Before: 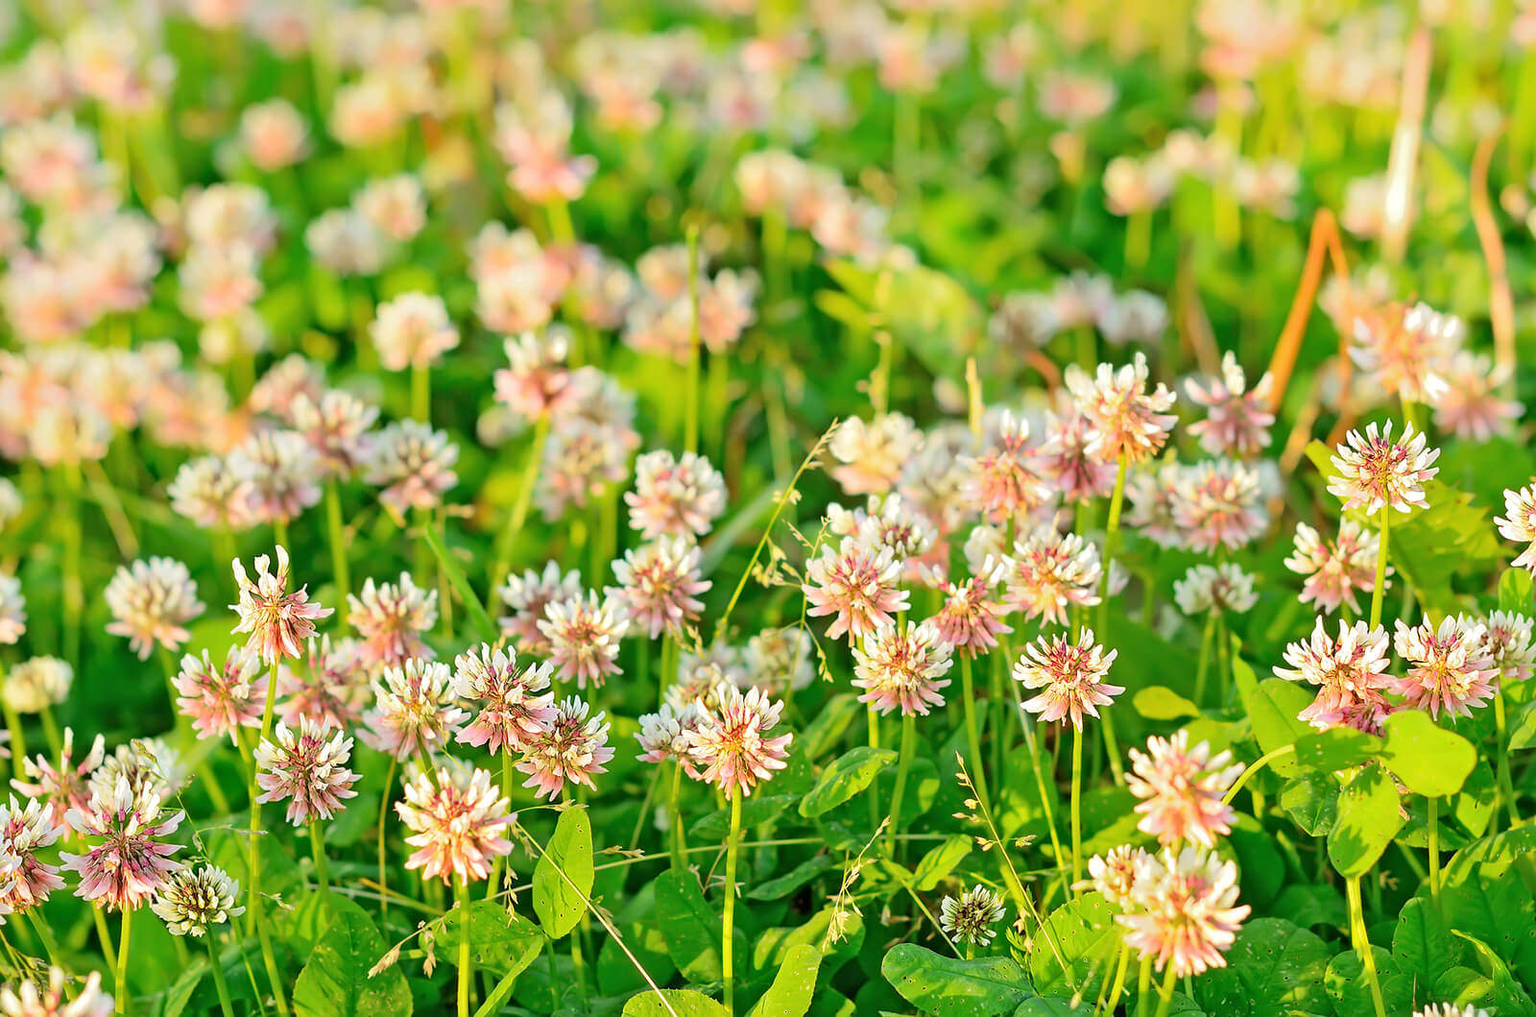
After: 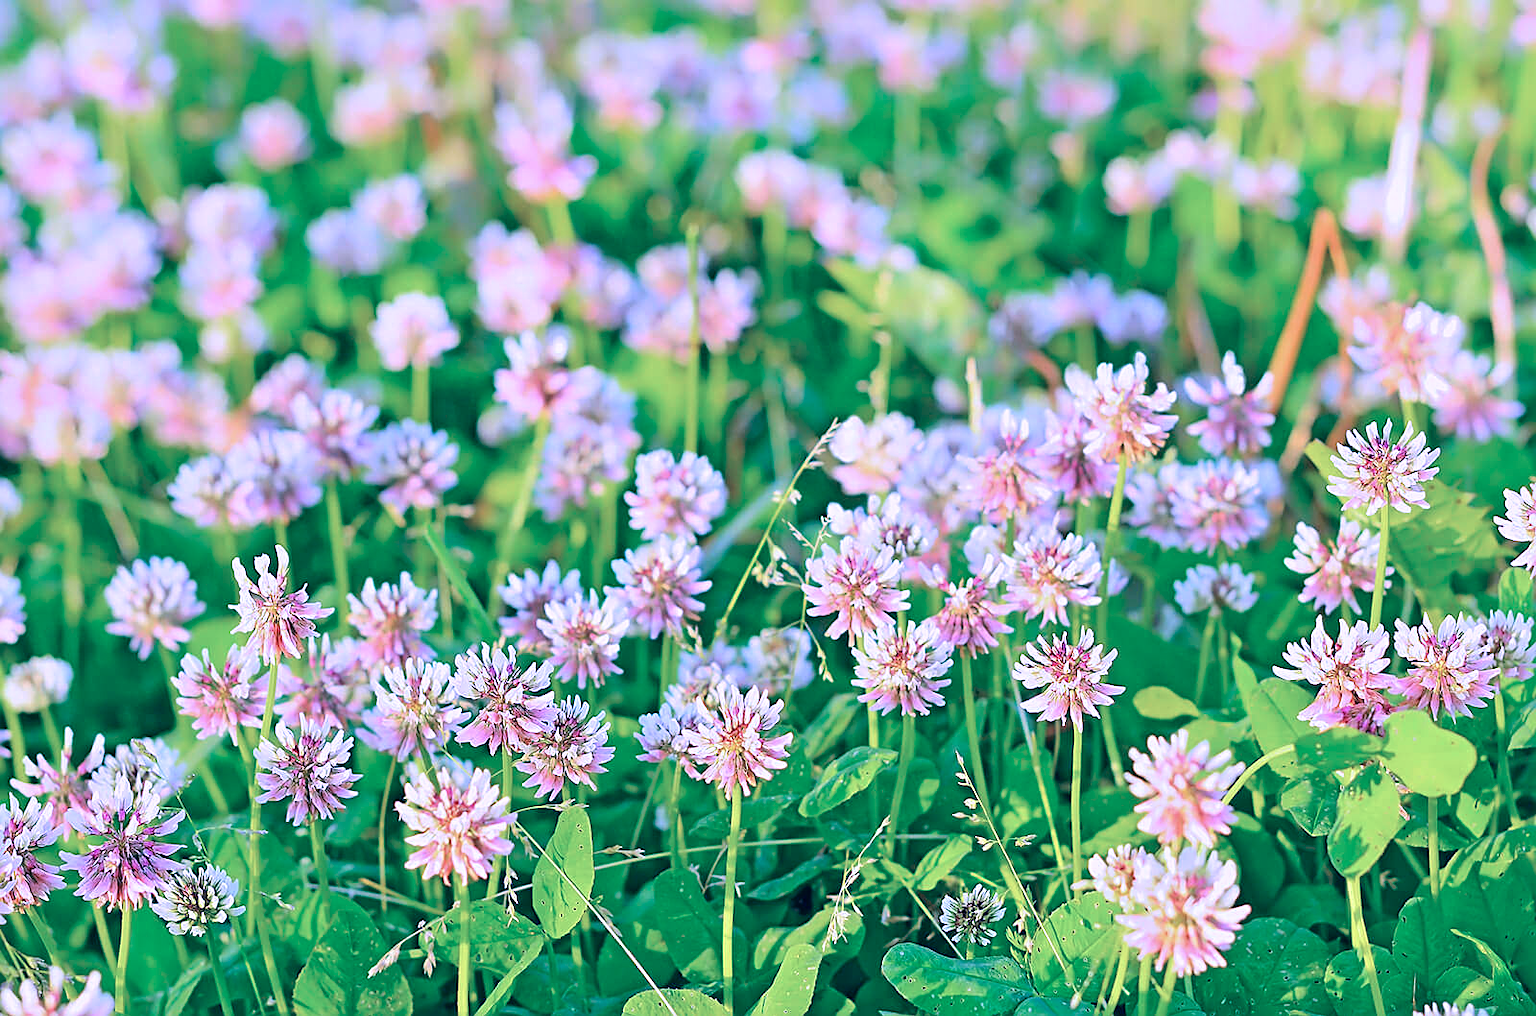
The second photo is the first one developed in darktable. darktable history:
color calibration: output R [1.063, -0.012, -0.003, 0], output B [-0.079, 0.047, 1, 0], illuminant custom, x 0.46, y 0.43, temperature 2642.66 K
color correction: highlights a* 10.32, highlights b* 14.66, shadows a* -9.59, shadows b* -15.02
sharpen: on, module defaults
